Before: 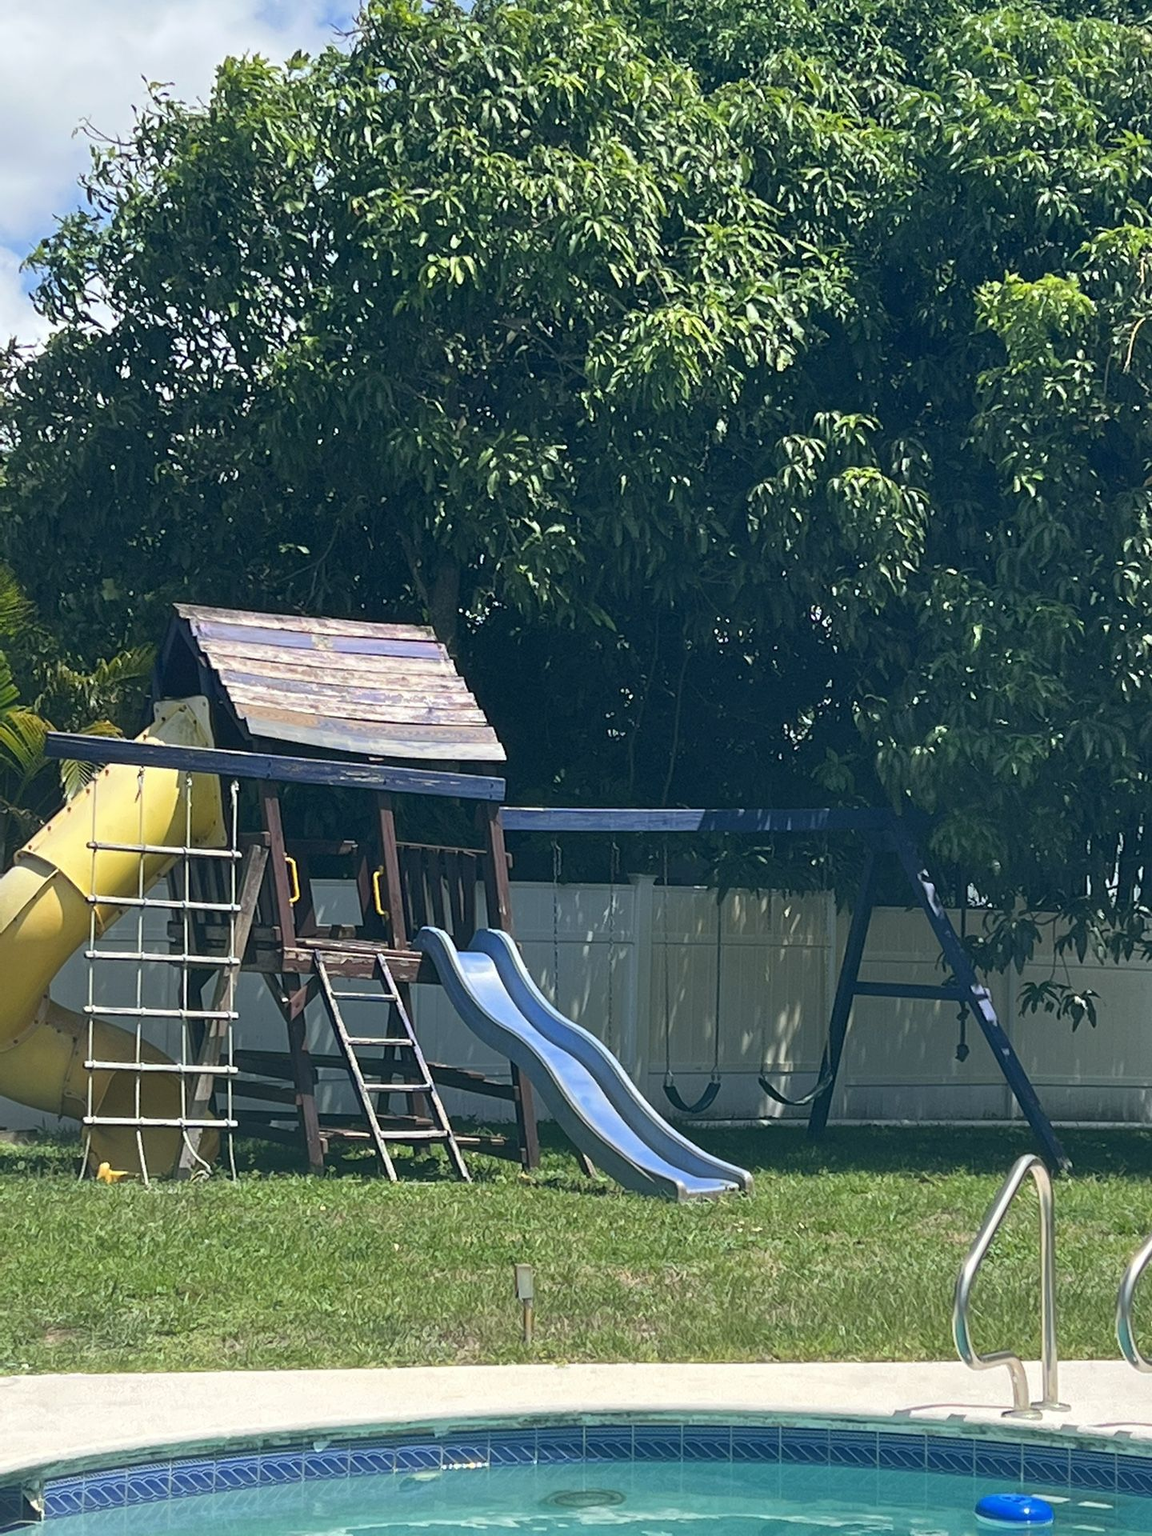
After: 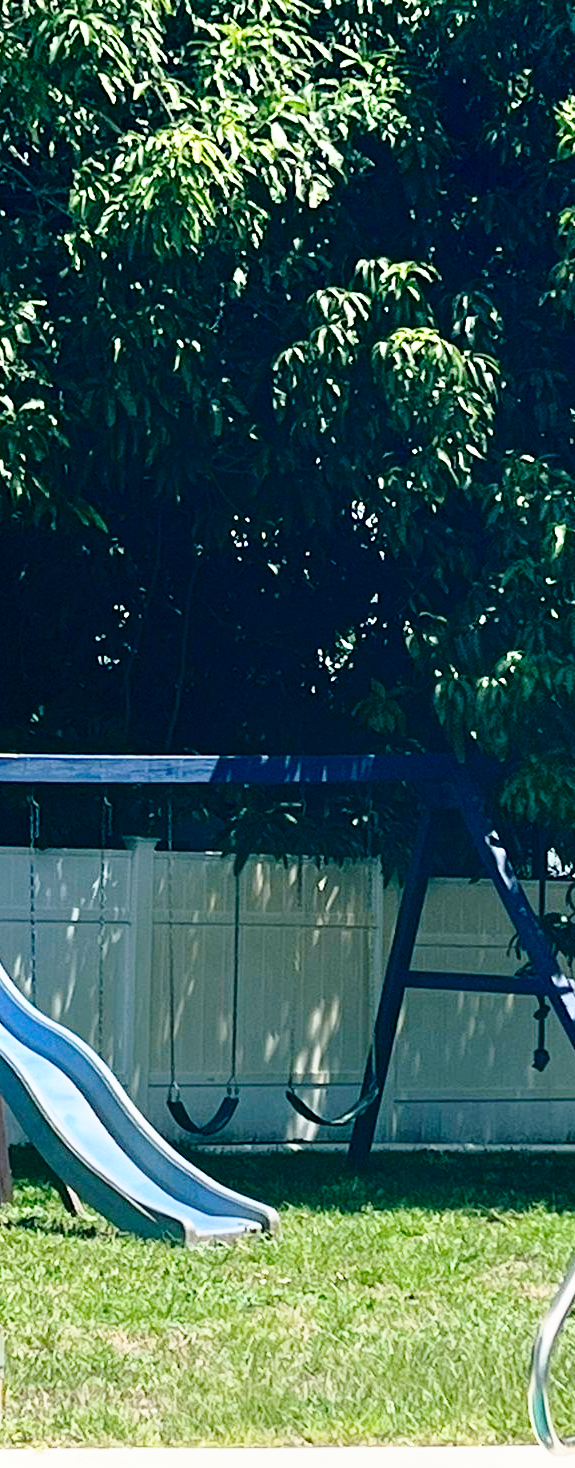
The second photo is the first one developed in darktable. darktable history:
crop: left 45.999%, top 13.376%, right 14.01%, bottom 10.156%
shadows and highlights: shadows -64.17, white point adjustment -5.05, highlights 61.85
base curve: curves: ch0 [(0, 0) (0.028, 0.03) (0.121, 0.232) (0.46, 0.748) (0.859, 0.968) (1, 1)], preserve colors none
exposure: black level correction 0.007, compensate highlight preservation false
